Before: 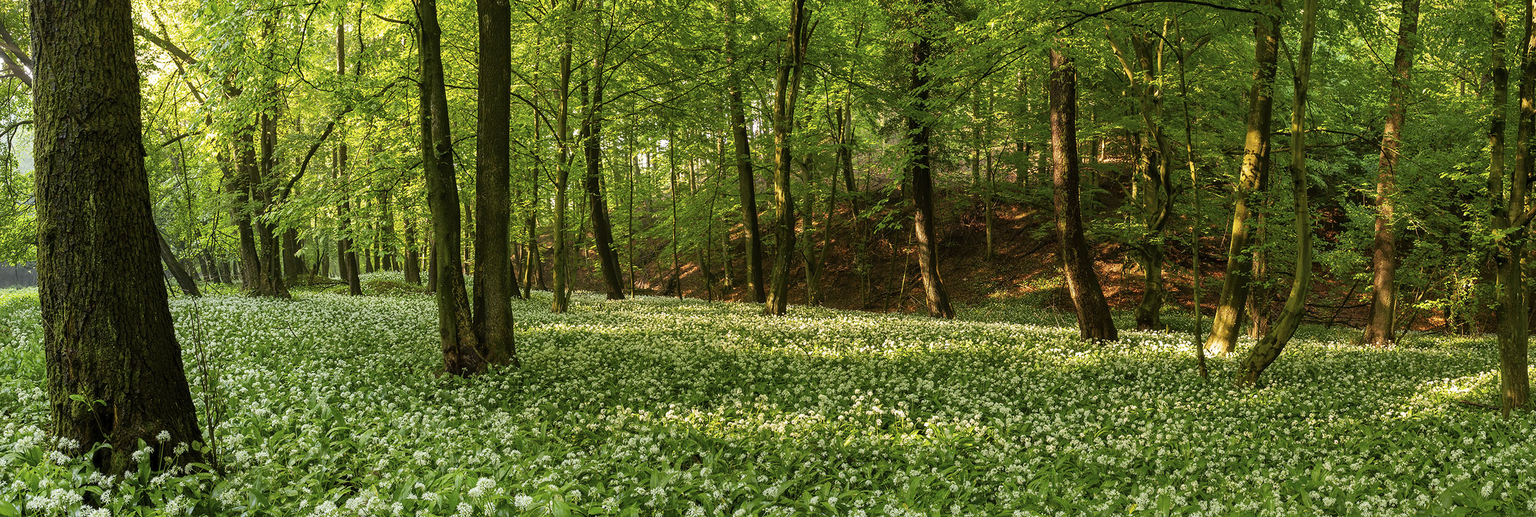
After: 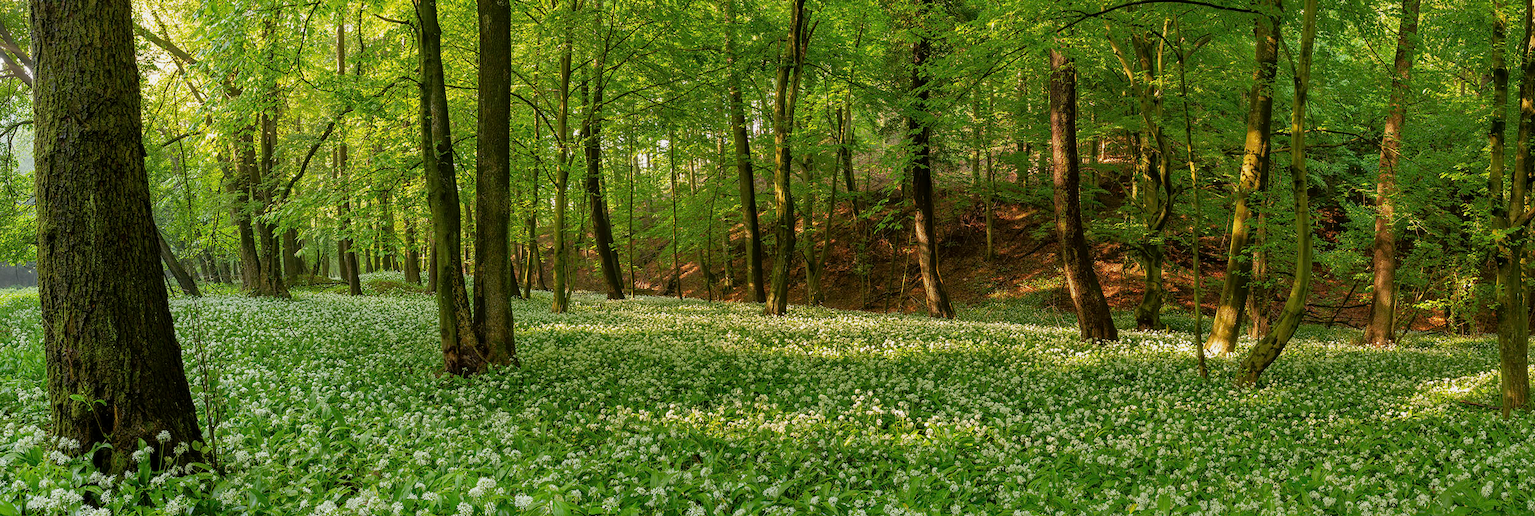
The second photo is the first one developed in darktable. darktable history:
tone equalizer: -8 EV 0.277 EV, -7 EV 0.397 EV, -6 EV 0.409 EV, -5 EV 0.217 EV, -3 EV -0.275 EV, -2 EV -0.404 EV, -1 EV -0.411 EV, +0 EV -0.23 EV, edges refinement/feathering 500, mask exposure compensation -1.57 EV, preserve details no
exposure: exposure 0.164 EV, compensate highlight preservation false
